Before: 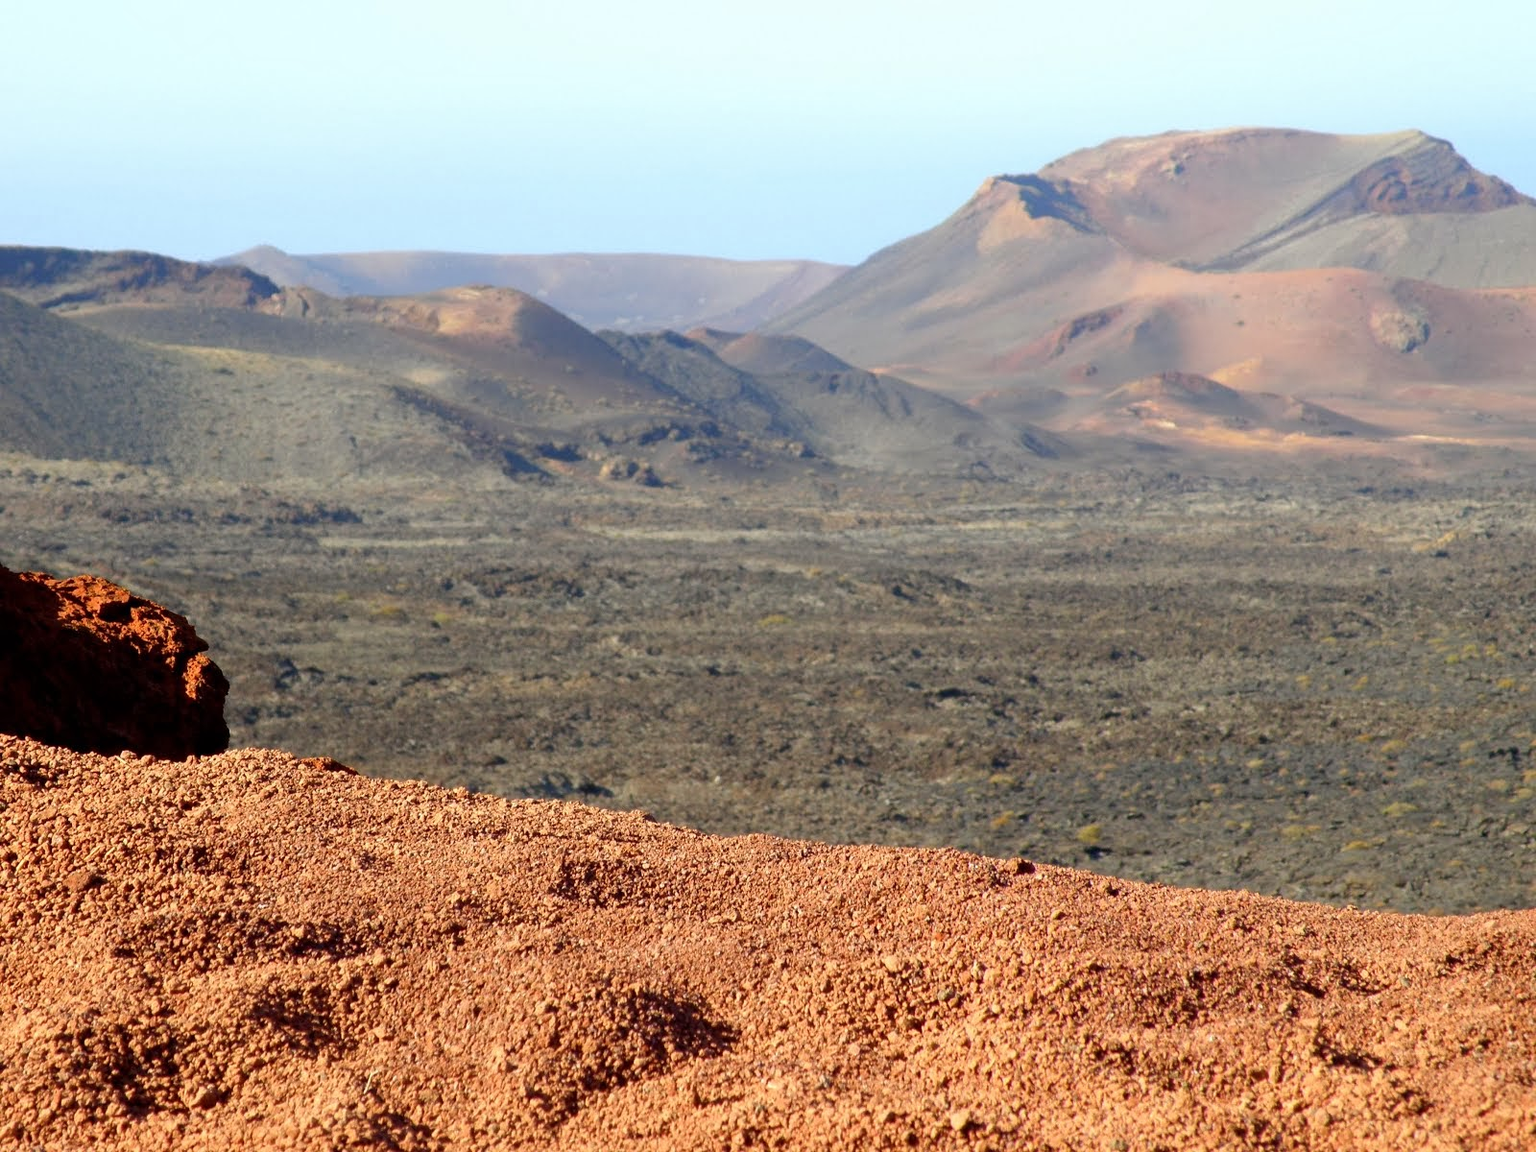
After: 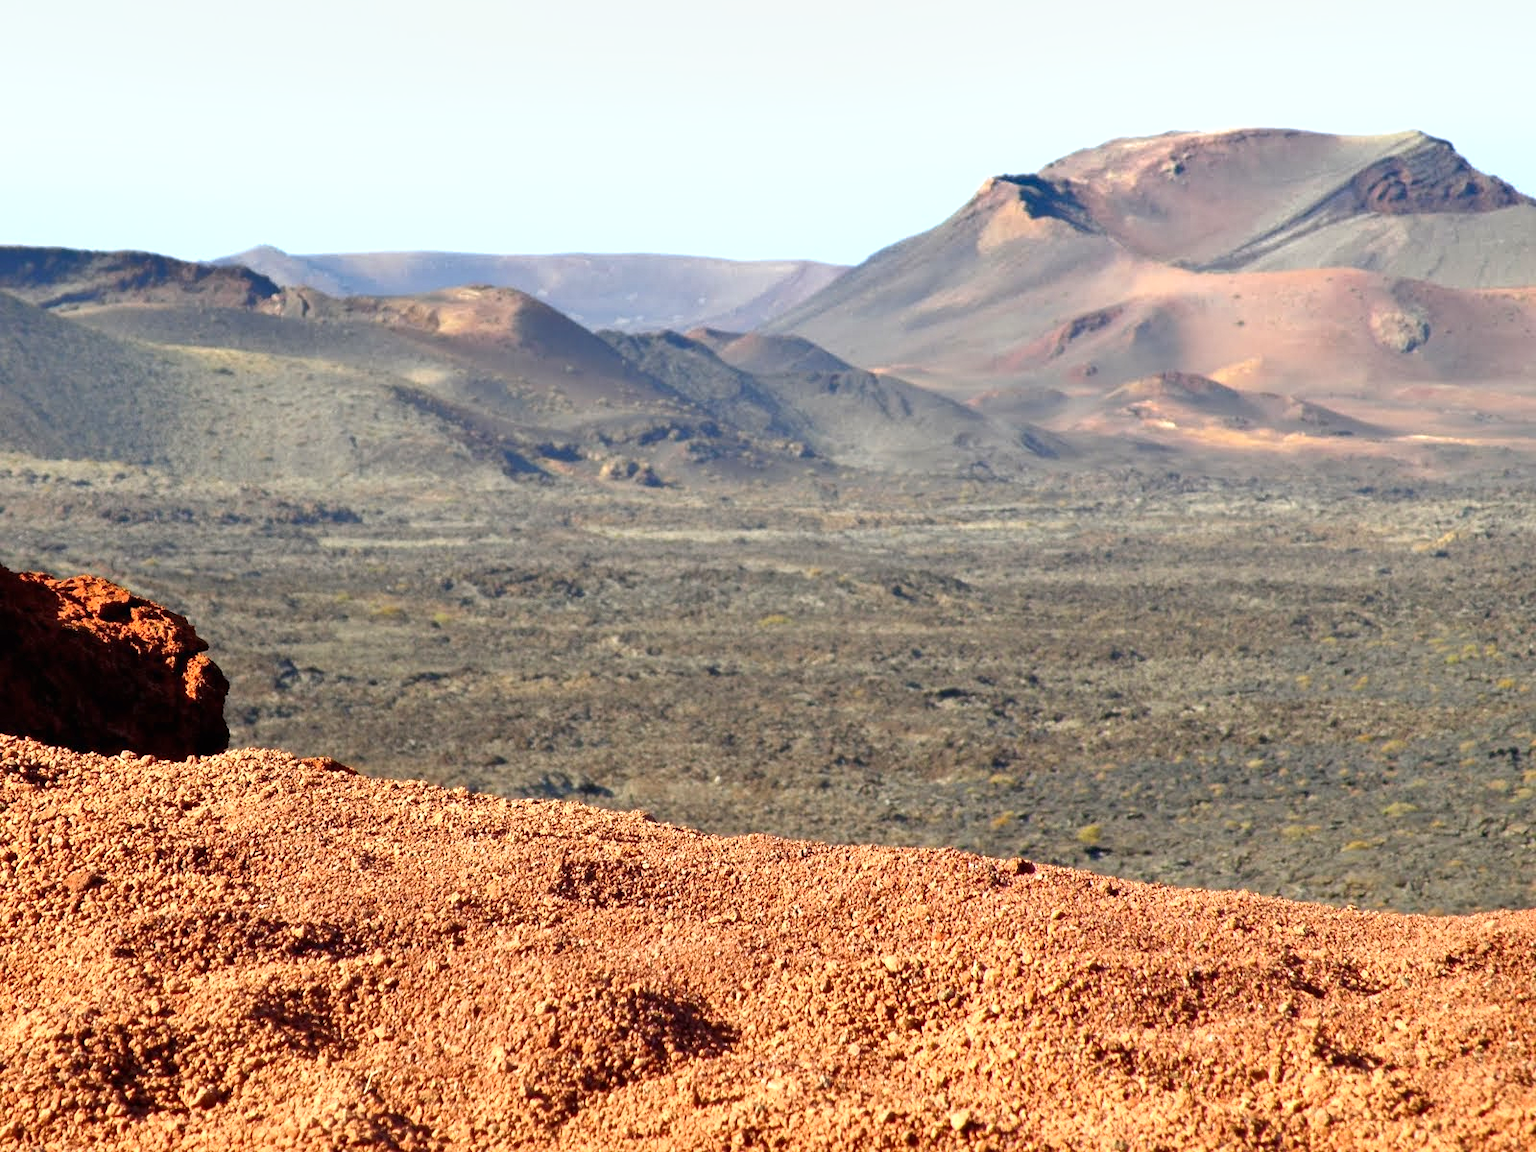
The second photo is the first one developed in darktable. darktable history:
shadows and highlights: white point adjustment 0.043, soften with gaussian
exposure: black level correction 0, exposure 0.5 EV, compensate highlight preservation false
